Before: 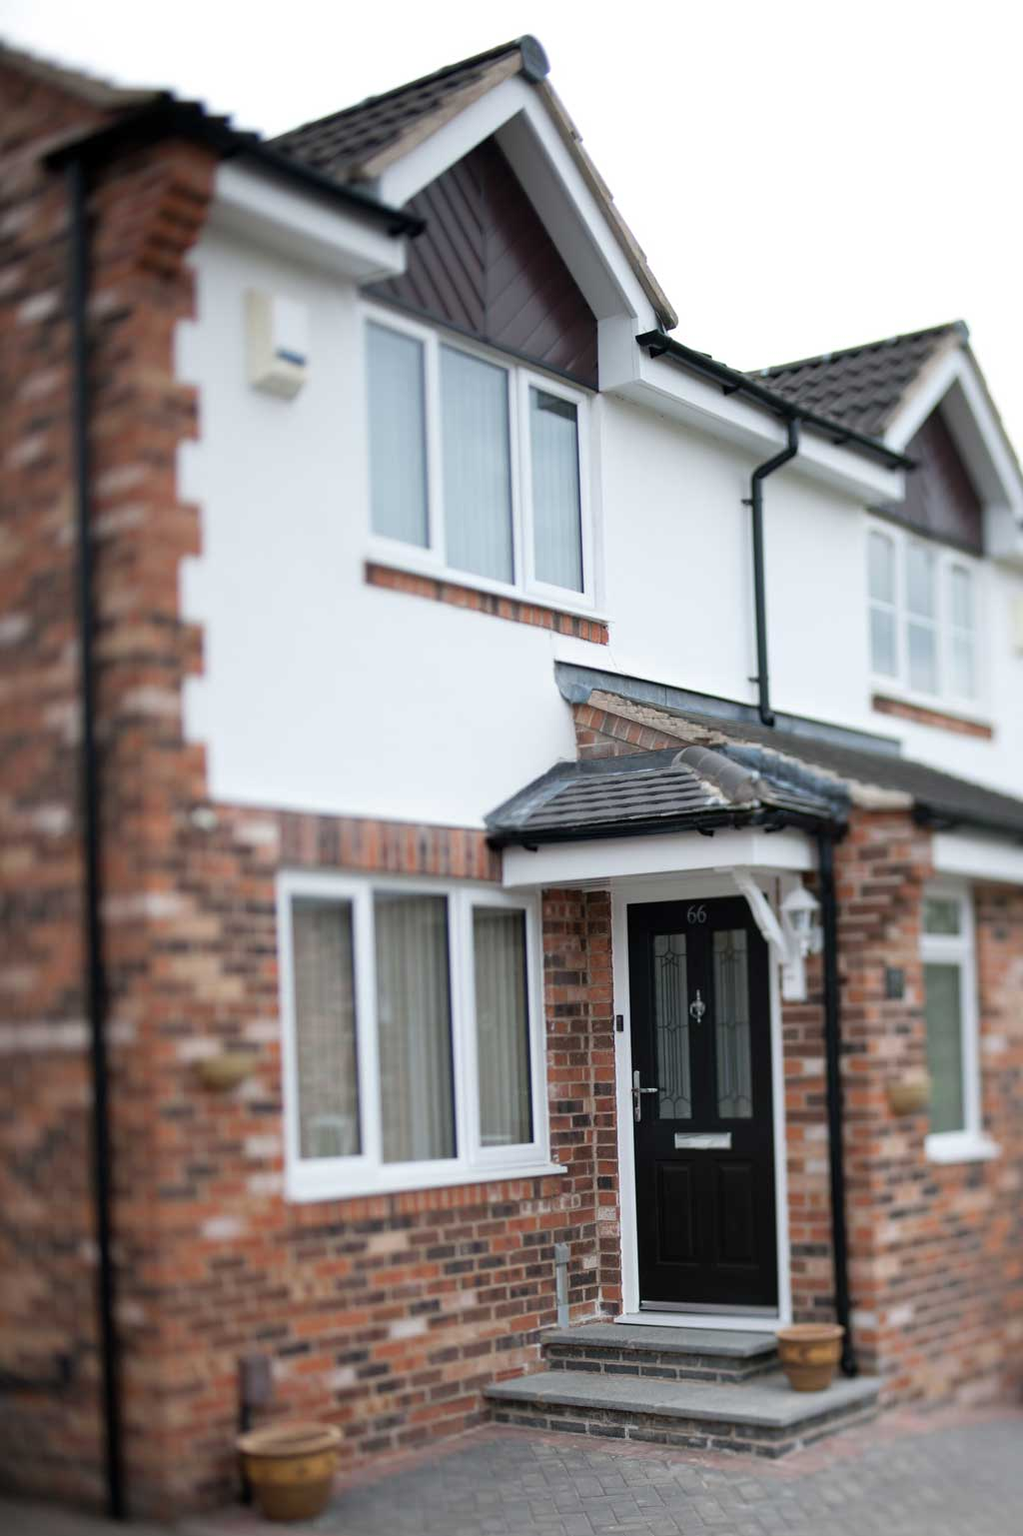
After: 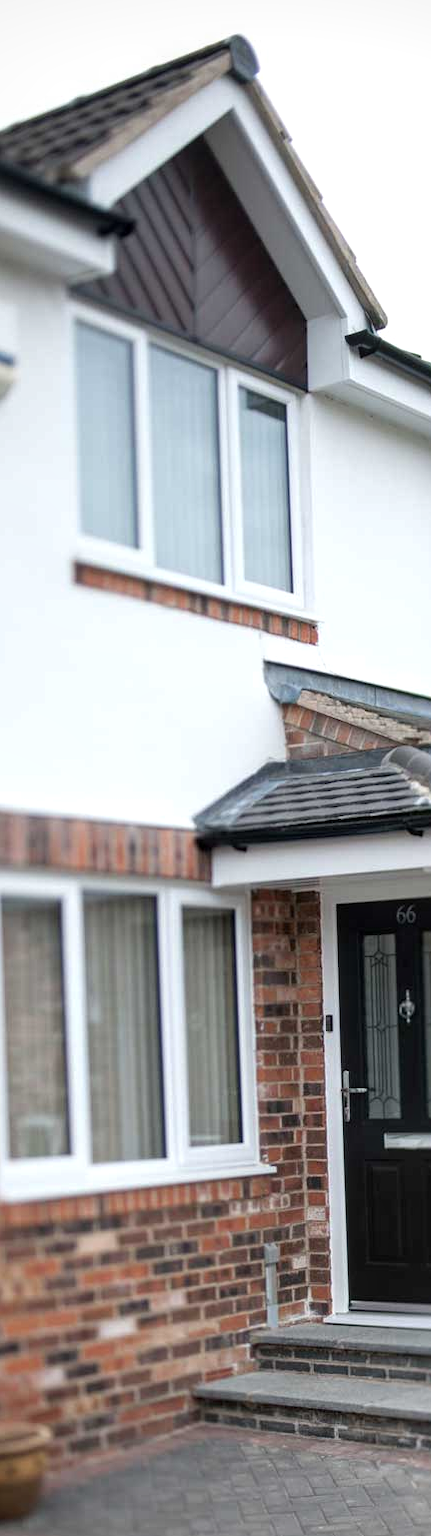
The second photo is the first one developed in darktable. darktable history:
vignetting: fall-off radius 61.22%
exposure: exposure 0.201 EV, compensate exposure bias true, compensate highlight preservation false
crop: left 28.476%, right 29.134%
local contrast: on, module defaults
